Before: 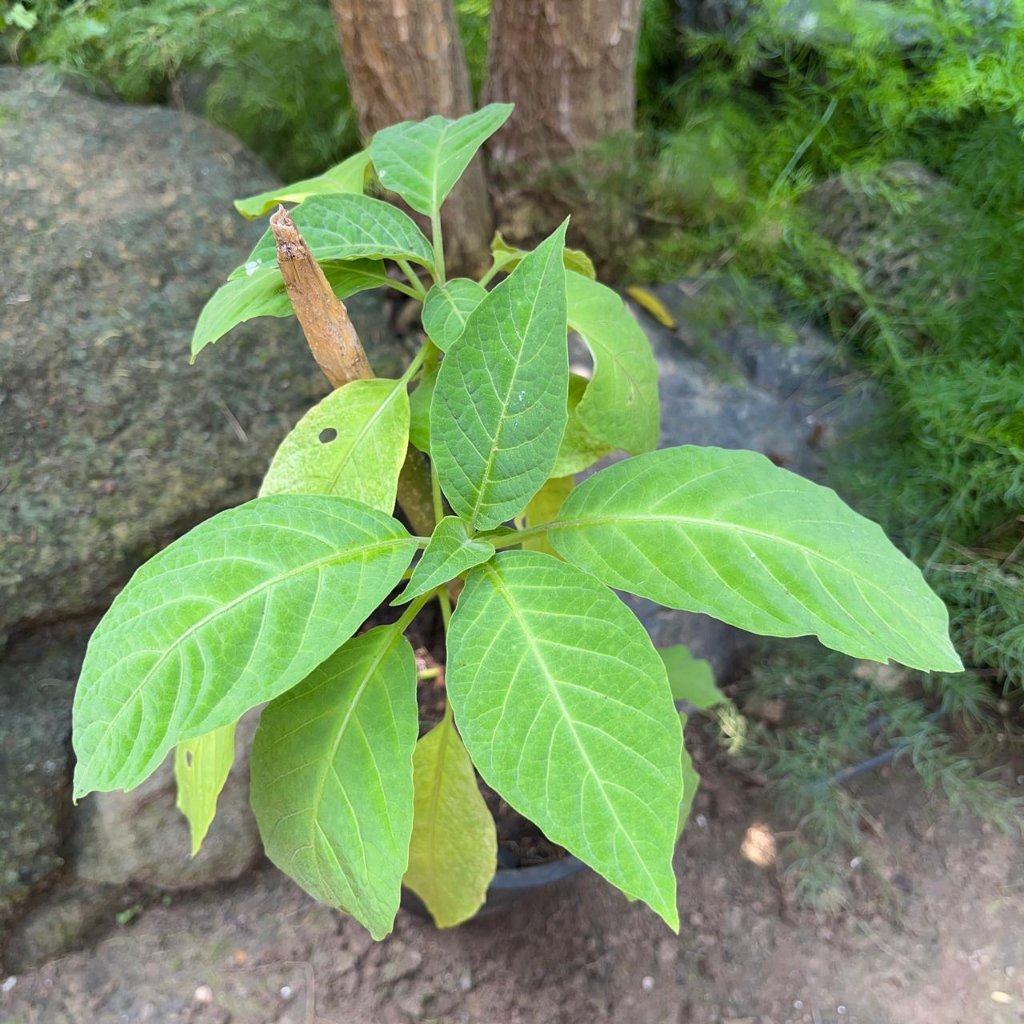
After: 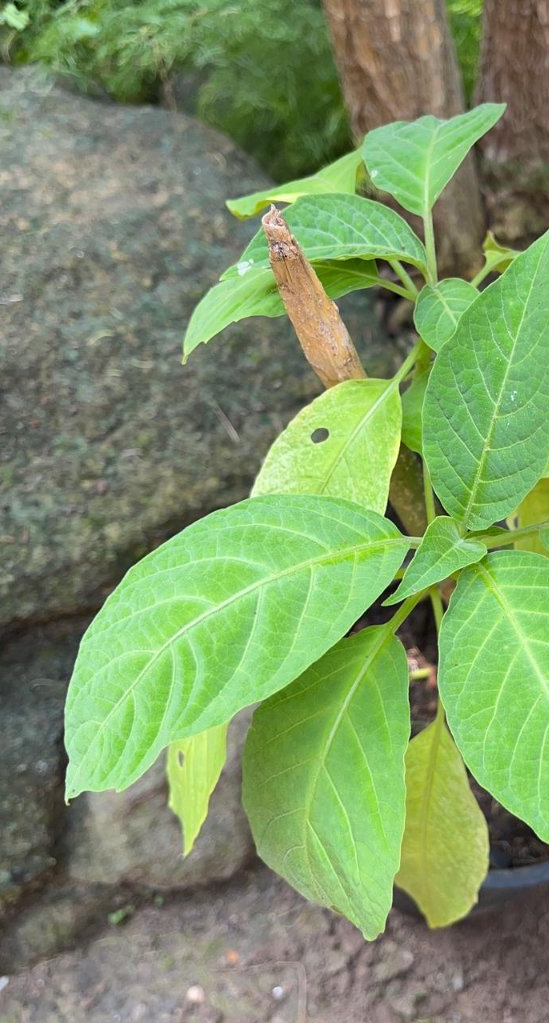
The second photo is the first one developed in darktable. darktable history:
crop: left 0.814%, right 45.489%, bottom 0.085%
